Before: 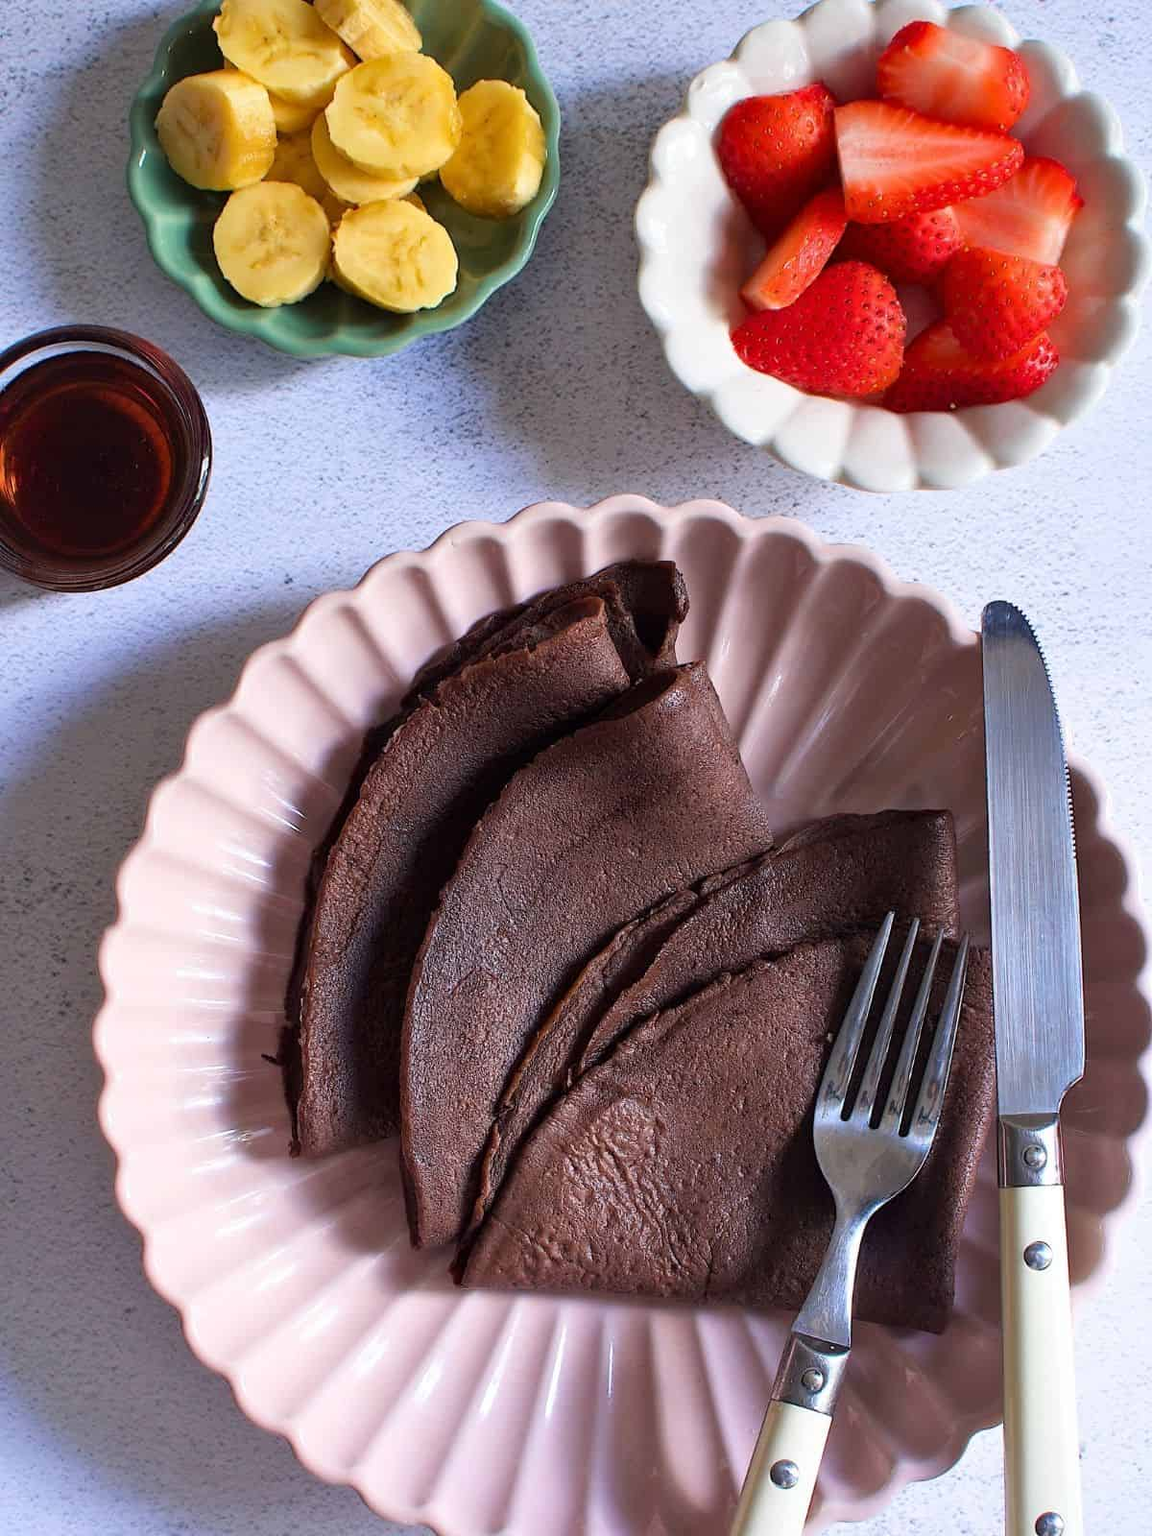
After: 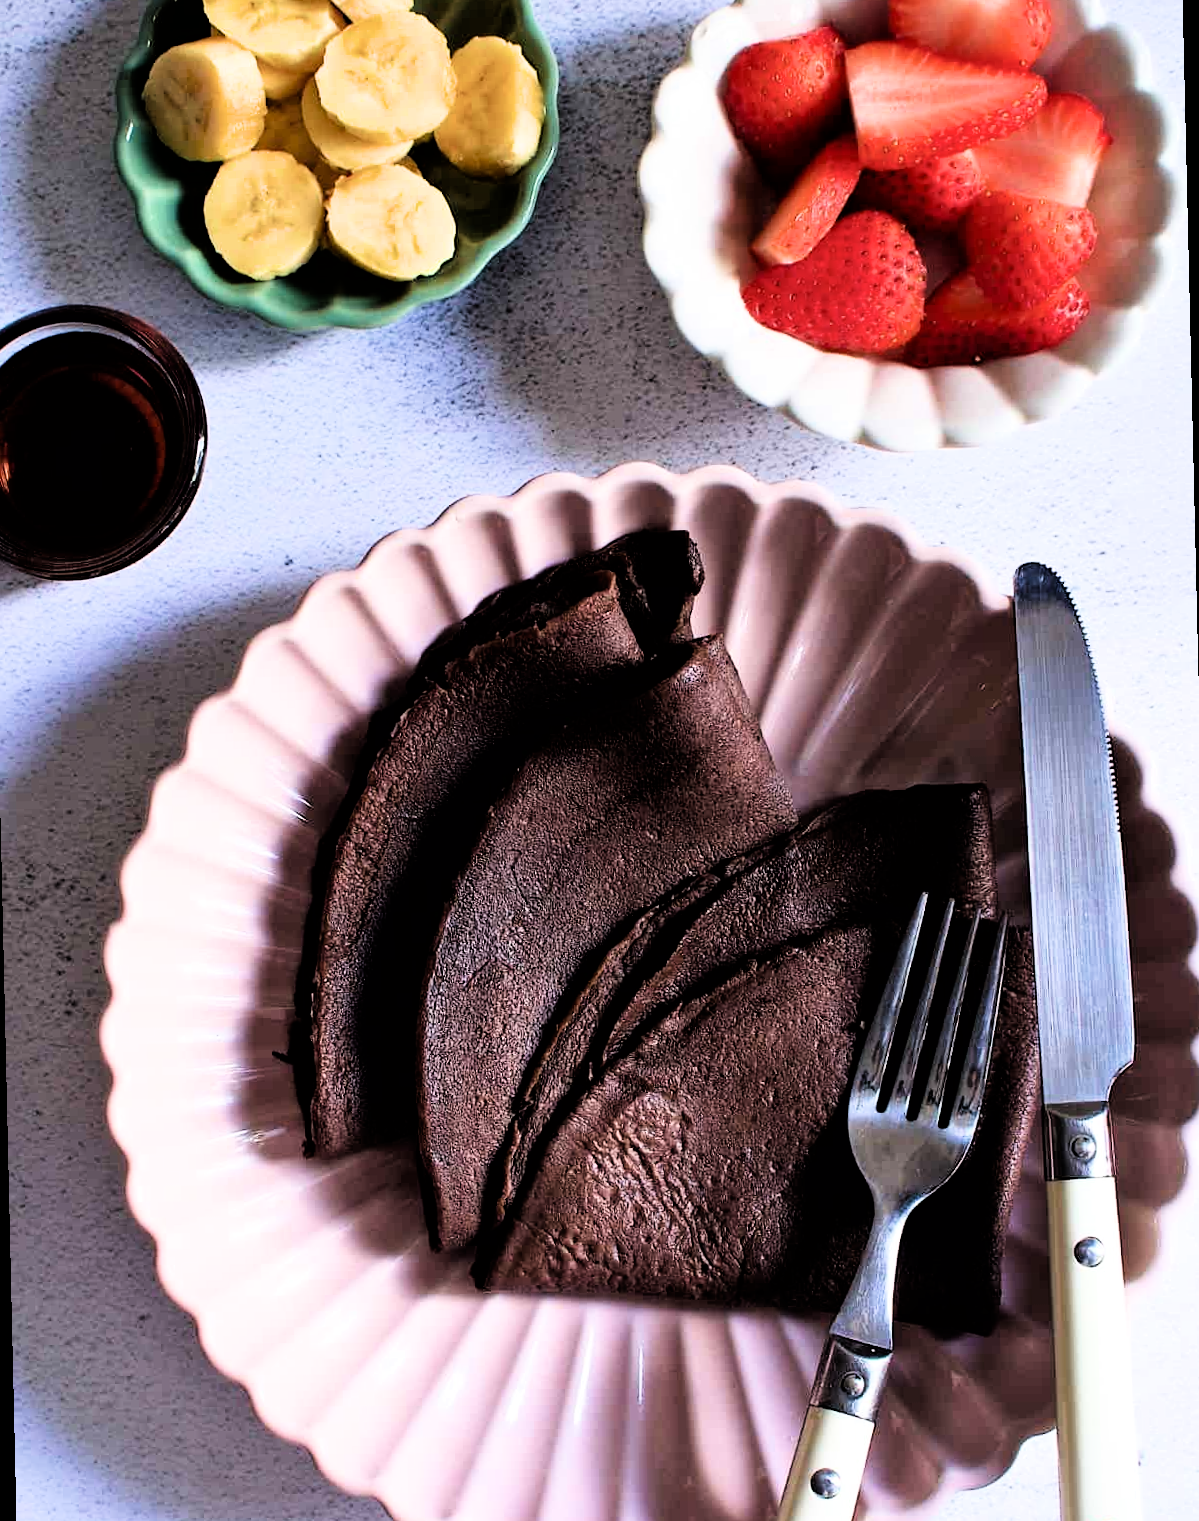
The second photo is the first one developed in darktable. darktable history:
filmic rgb: black relative exposure -3.75 EV, white relative exposure 2.4 EV, dynamic range scaling -50%, hardness 3.42, latitude 30%, contrast 1.8
rotate and perspective: rotation -1.32°, lens shift (horizontal) -0.031, crop left 0.015, crop right 0.985, crop top 0.047, crop bottom 0.982
velvia: on, module defaults
